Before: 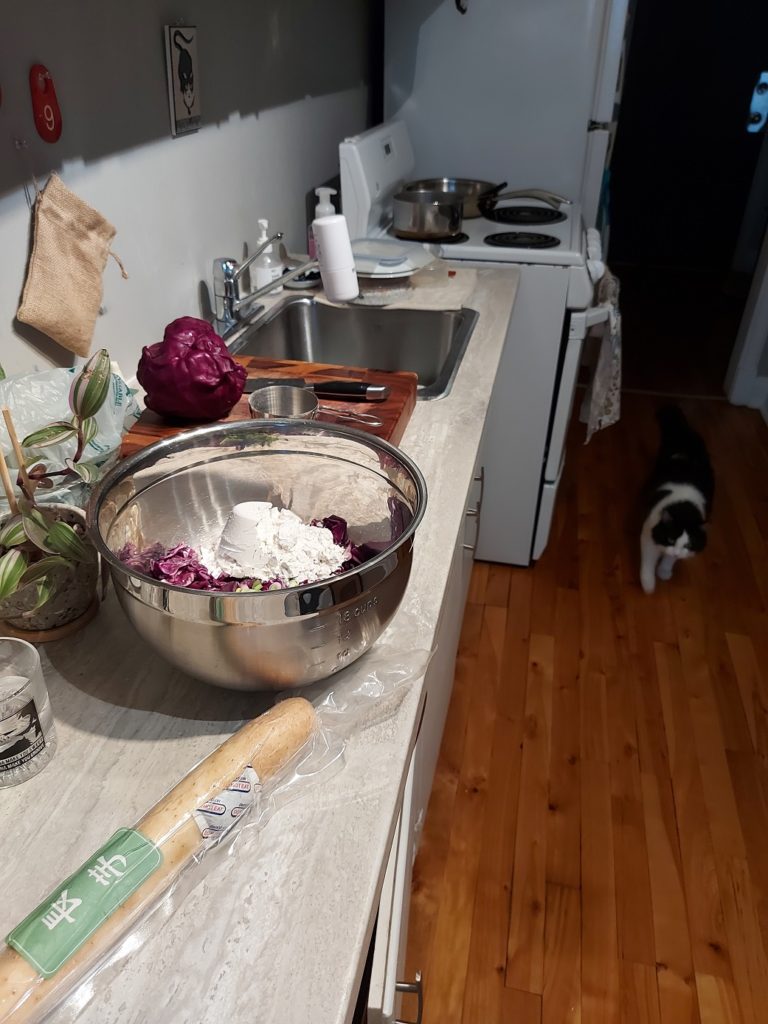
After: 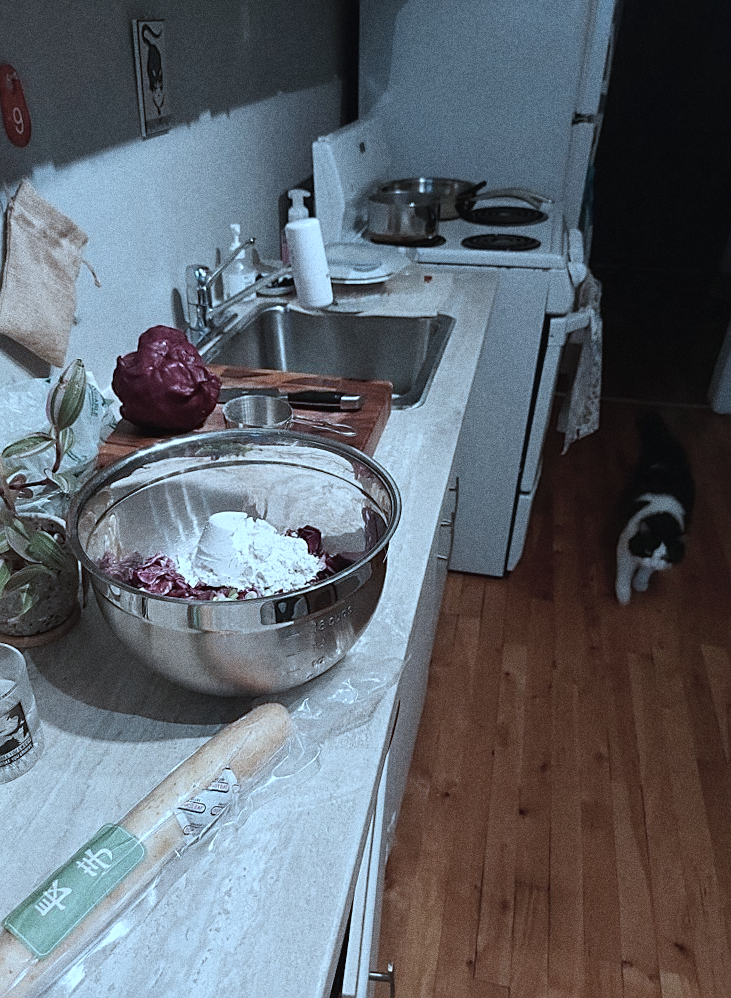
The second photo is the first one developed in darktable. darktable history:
color correction: highlights a* -9.35, highlights b* -23.15
sharpen: on, module defaults
grain: coarseness 0.09 ISO, strength 40%
contrast brightness saturation: contrast -0.05, saturation -0.41
rotate and perspective: rotation 0.074°, lens shift (vertical) 0.096, lens shift (horizontal) -0.041, crop left 0.043, crop right 0.952, crop top 0.024, crop bottom 0.979
